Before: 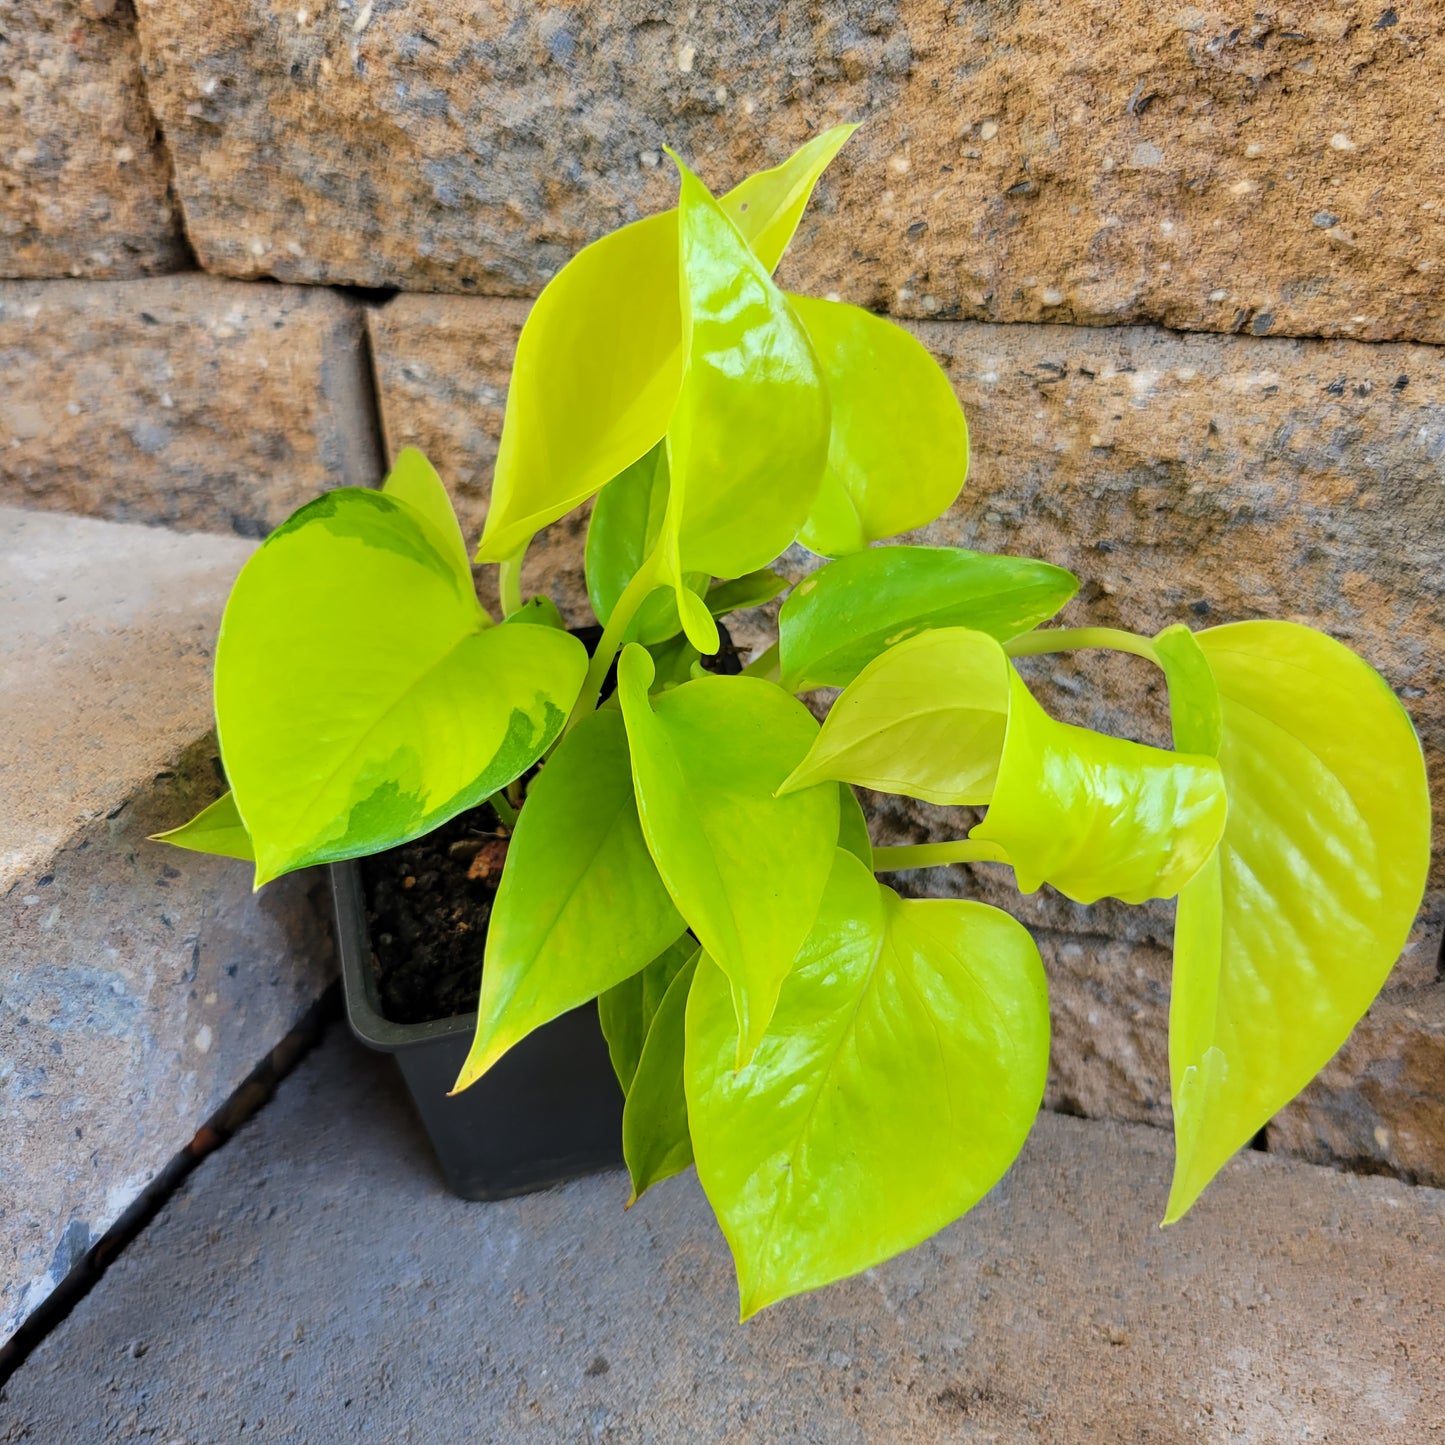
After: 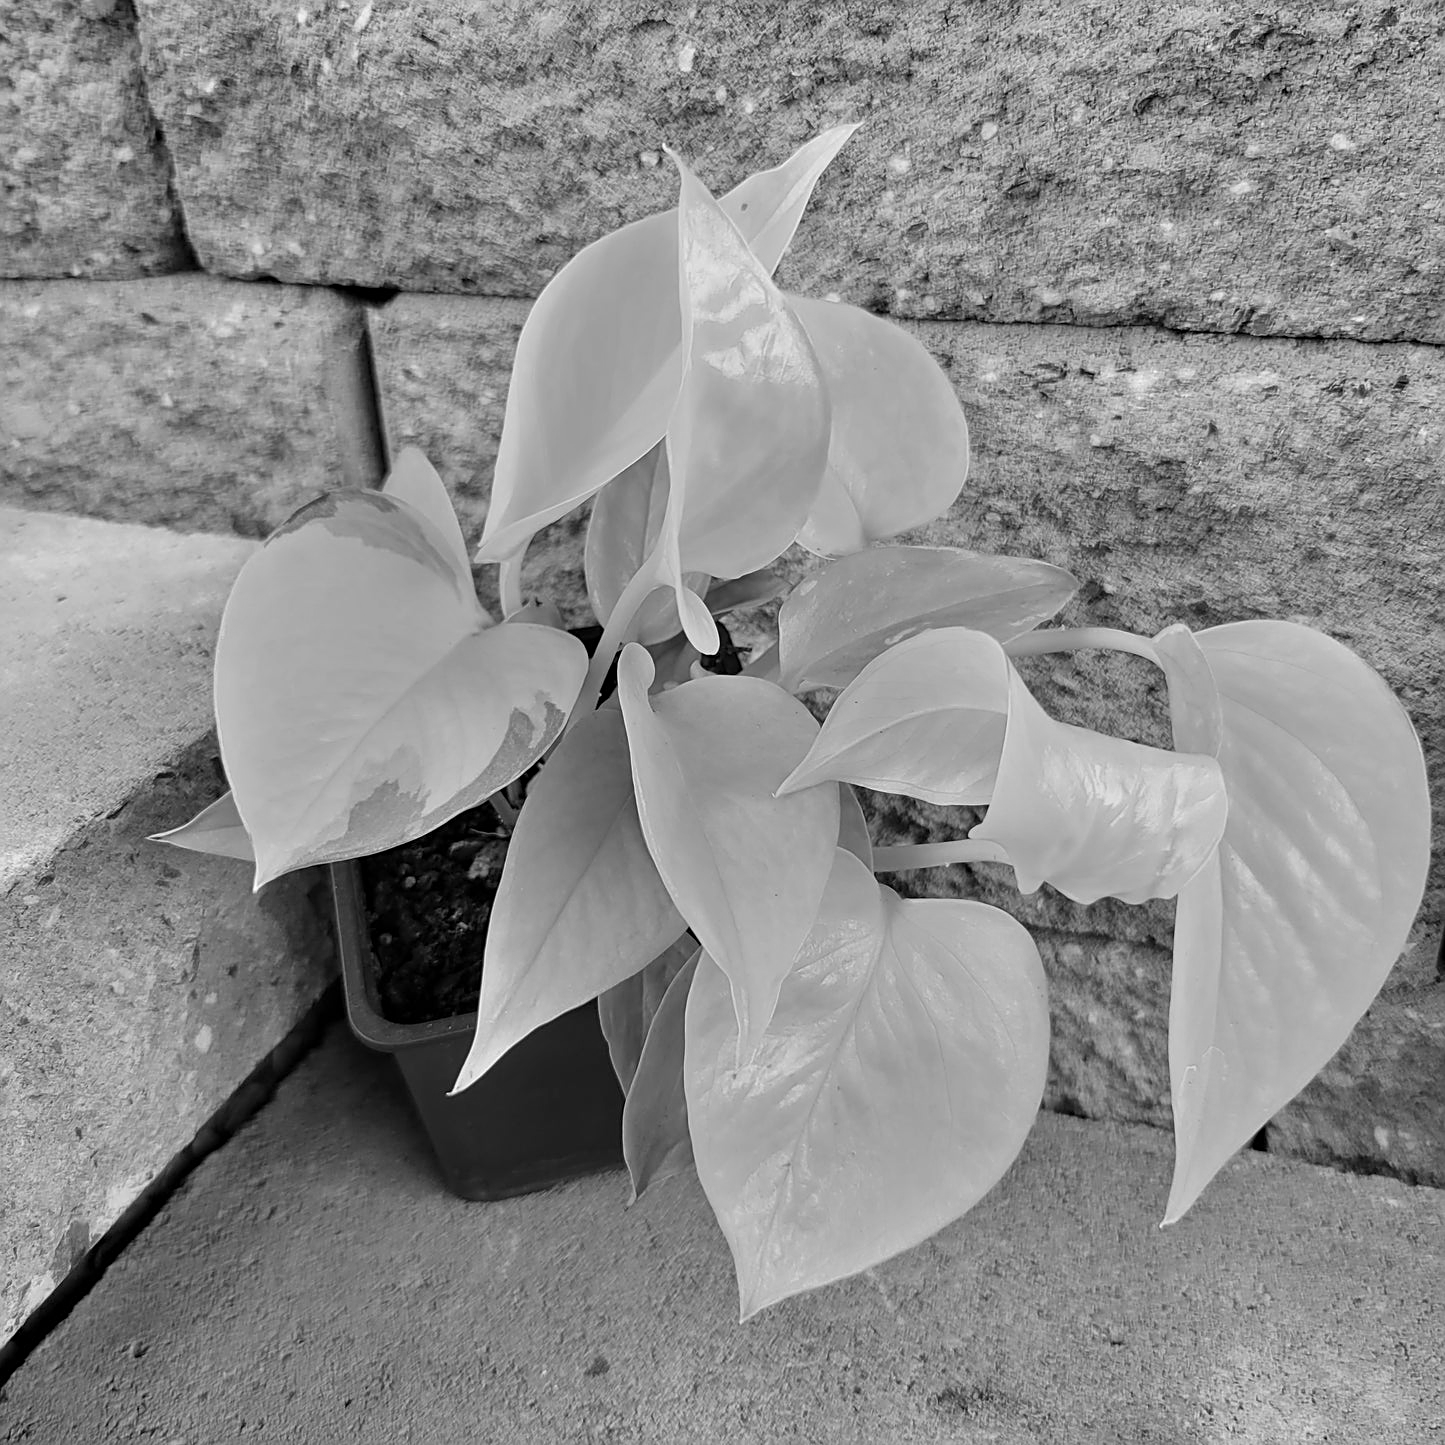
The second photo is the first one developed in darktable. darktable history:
monochrome: a -4.13, b 5.16, size 1
sharpen: on, module defaults
